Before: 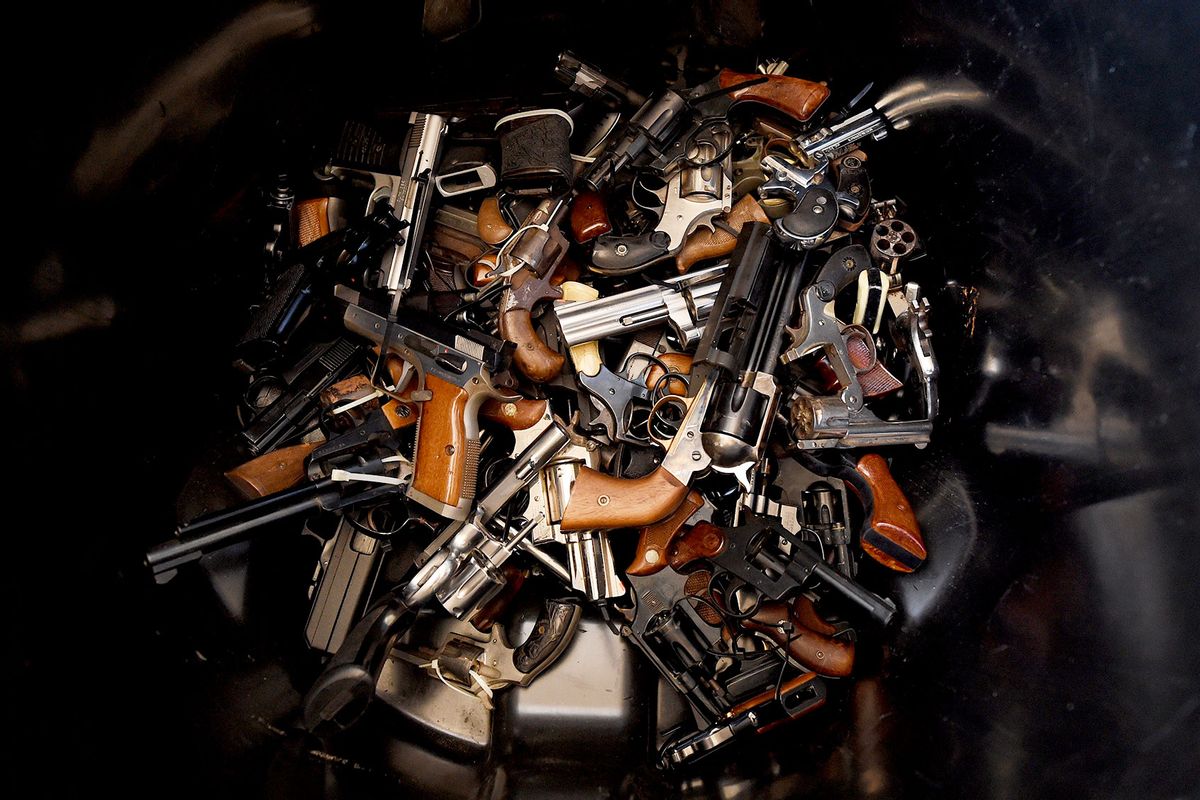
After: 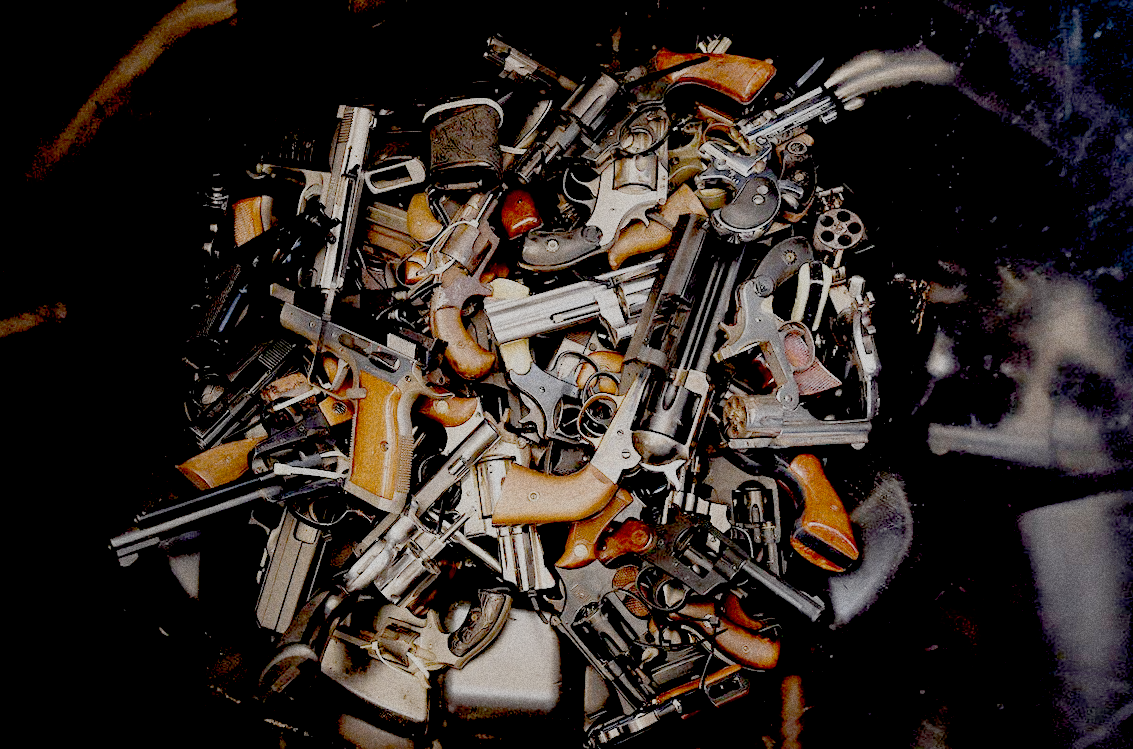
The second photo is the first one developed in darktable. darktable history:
exposure: black level correction 0.009, exposure 1.425 EV, compensate highlight preservation false
filmic rgb: white relative exposure 8 EV, threshold 3 EV, structure ↔ texture 100%, target black luminance 0%, hardness 2.44, latitude 76.53%, contrast 0.562, shadows ↔ highlights balance 0%, preserve chrominance no, color science v4 (2020), iterations of high-quality reconstruction 10, type of noise poissonian, enable highlight reconstruction true
rotate and perspective: rotation 0.062°, lens shift (vertical) 0.115, lens shift (horizontal) -0.133, crop left 0.047, crop right 0.94, crop top 0.061, crop bottom 0.94
grain: coarseness 0.09 ISO, strength 40%
